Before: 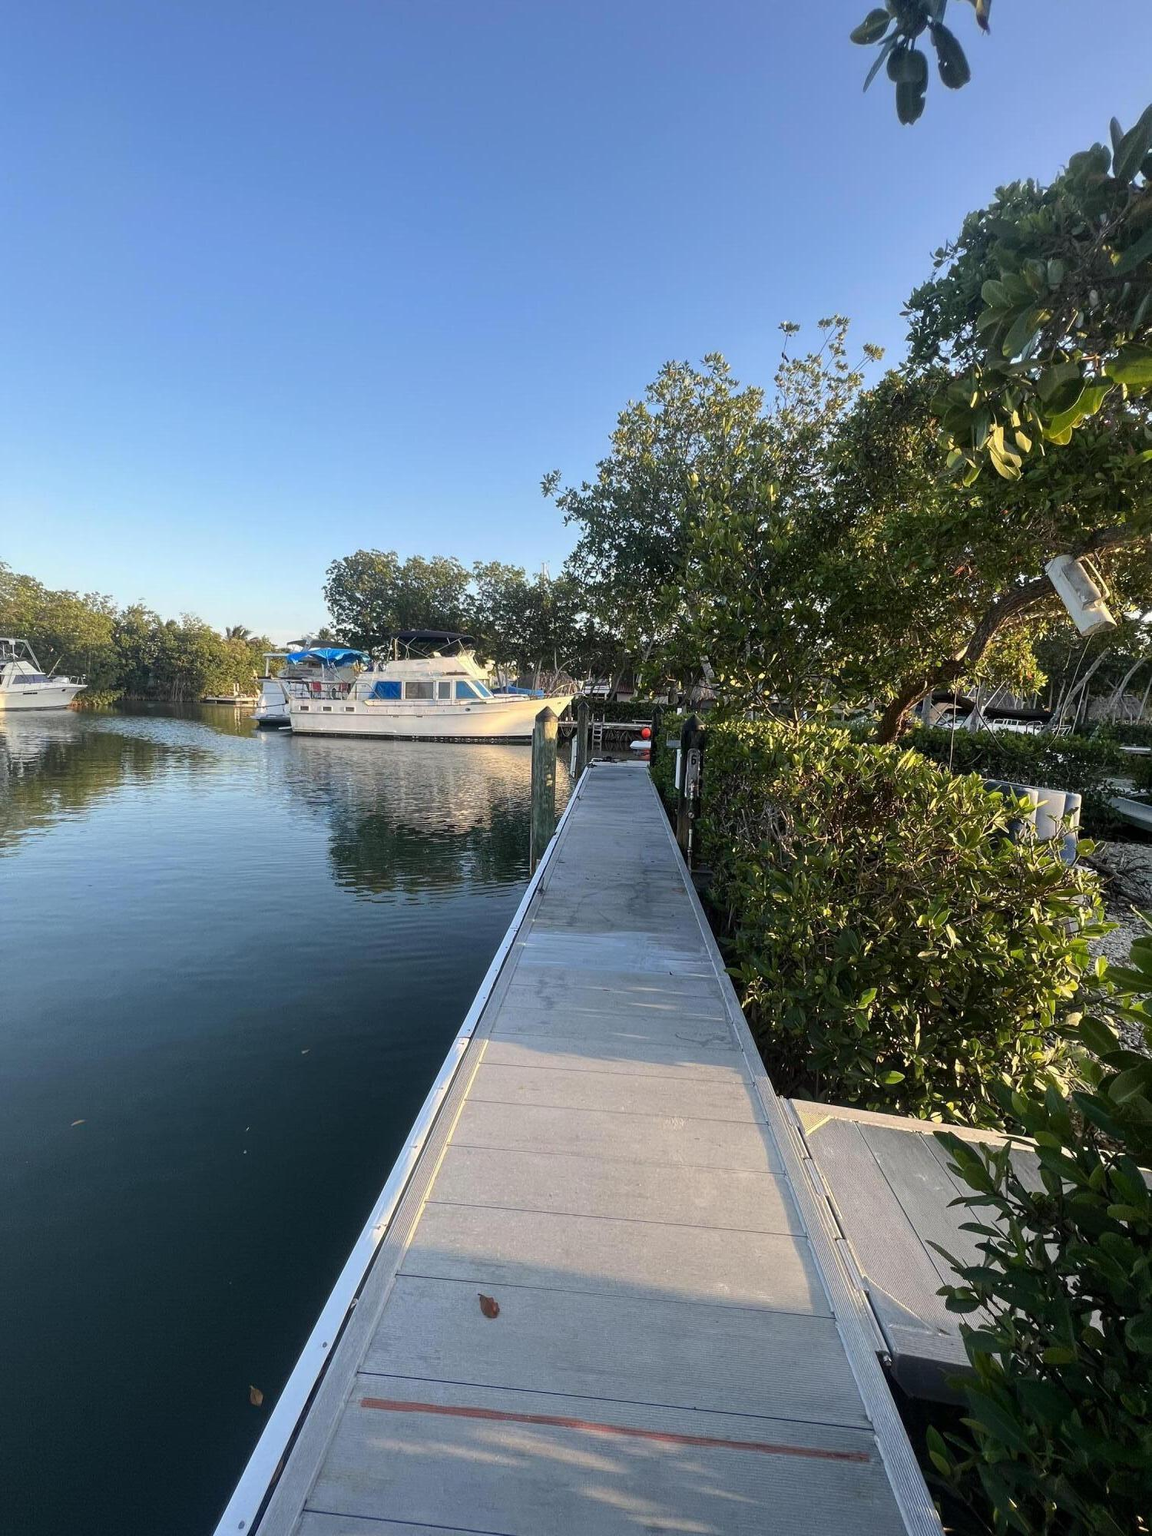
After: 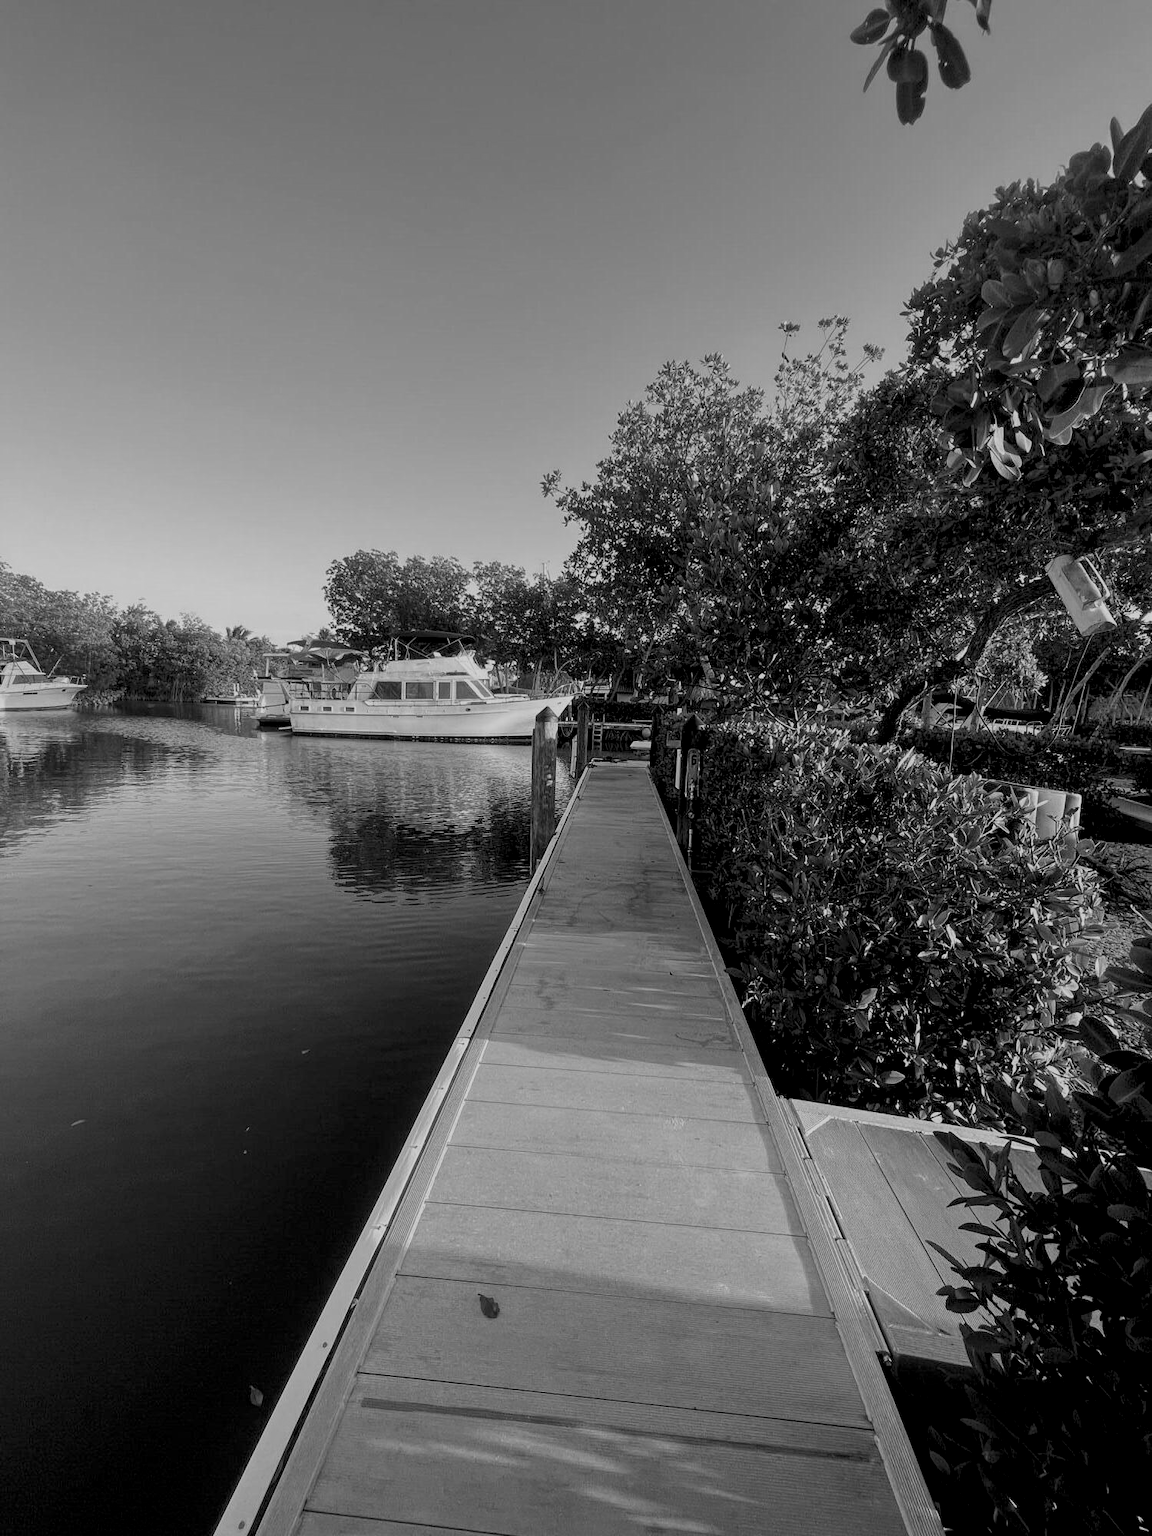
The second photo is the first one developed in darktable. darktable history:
sigmoid: contrast 1.22, skew 0.65
color correction: highlights a* 21.16, highlights b* 19.61
exposure: black level correction 0.011, exposure -0.478 EV, compensate highlight preservation false
monochrome: a -3.63, b -0.465
local contrast: highlights 100%, shadows 100%, detail 120%, midtone range 0.2
